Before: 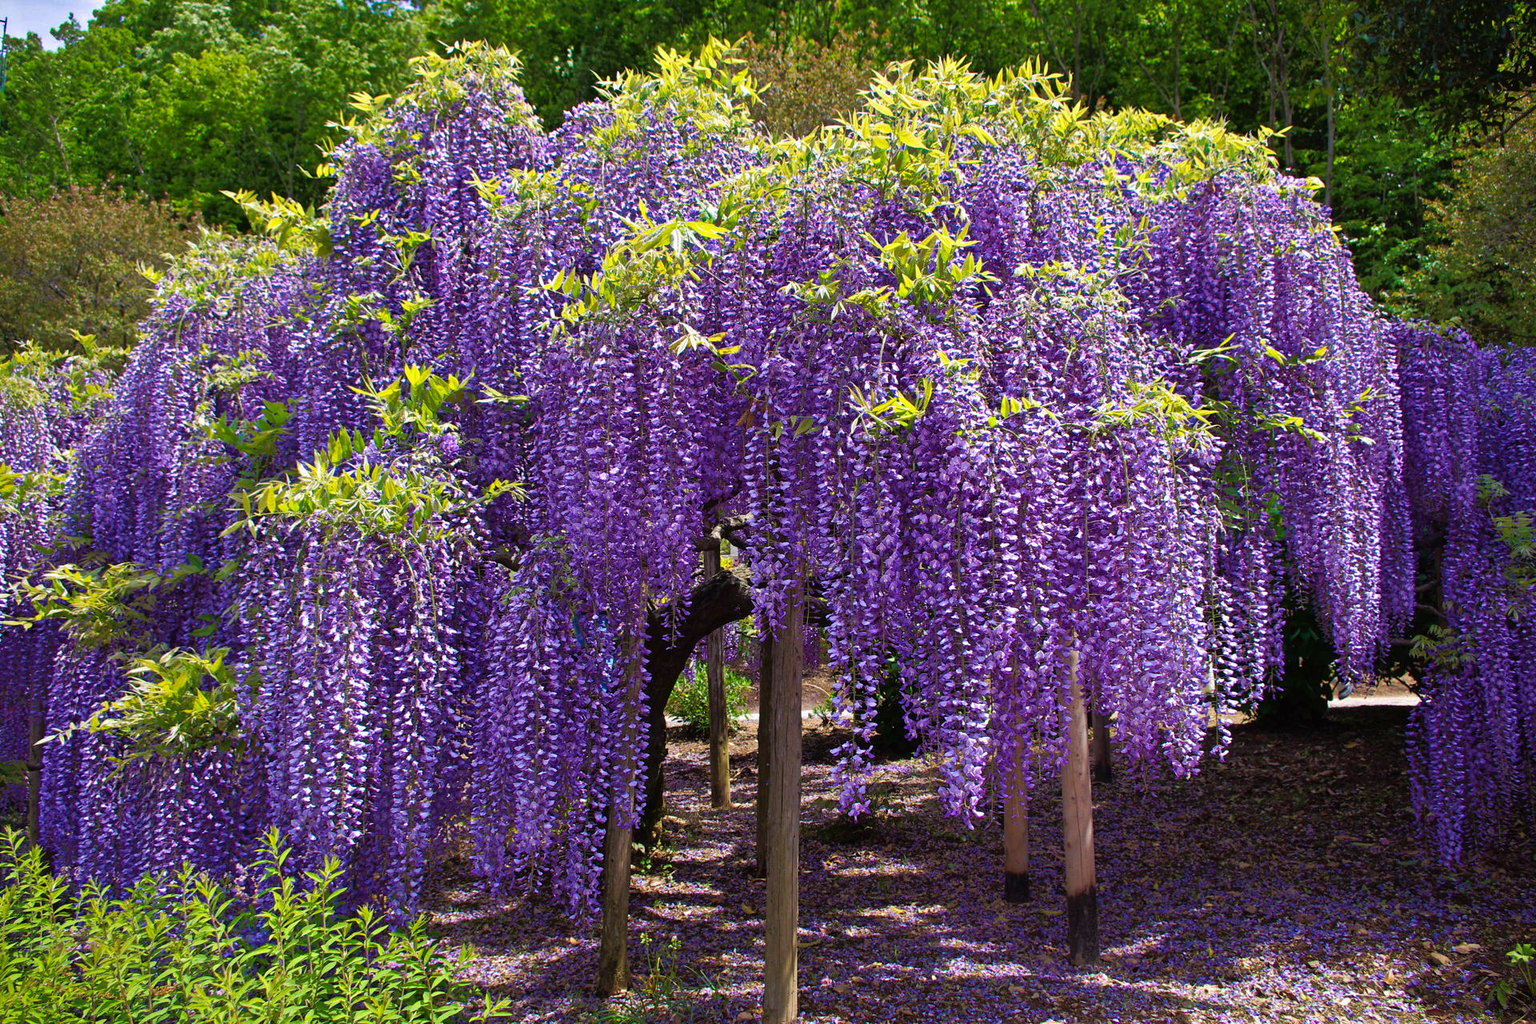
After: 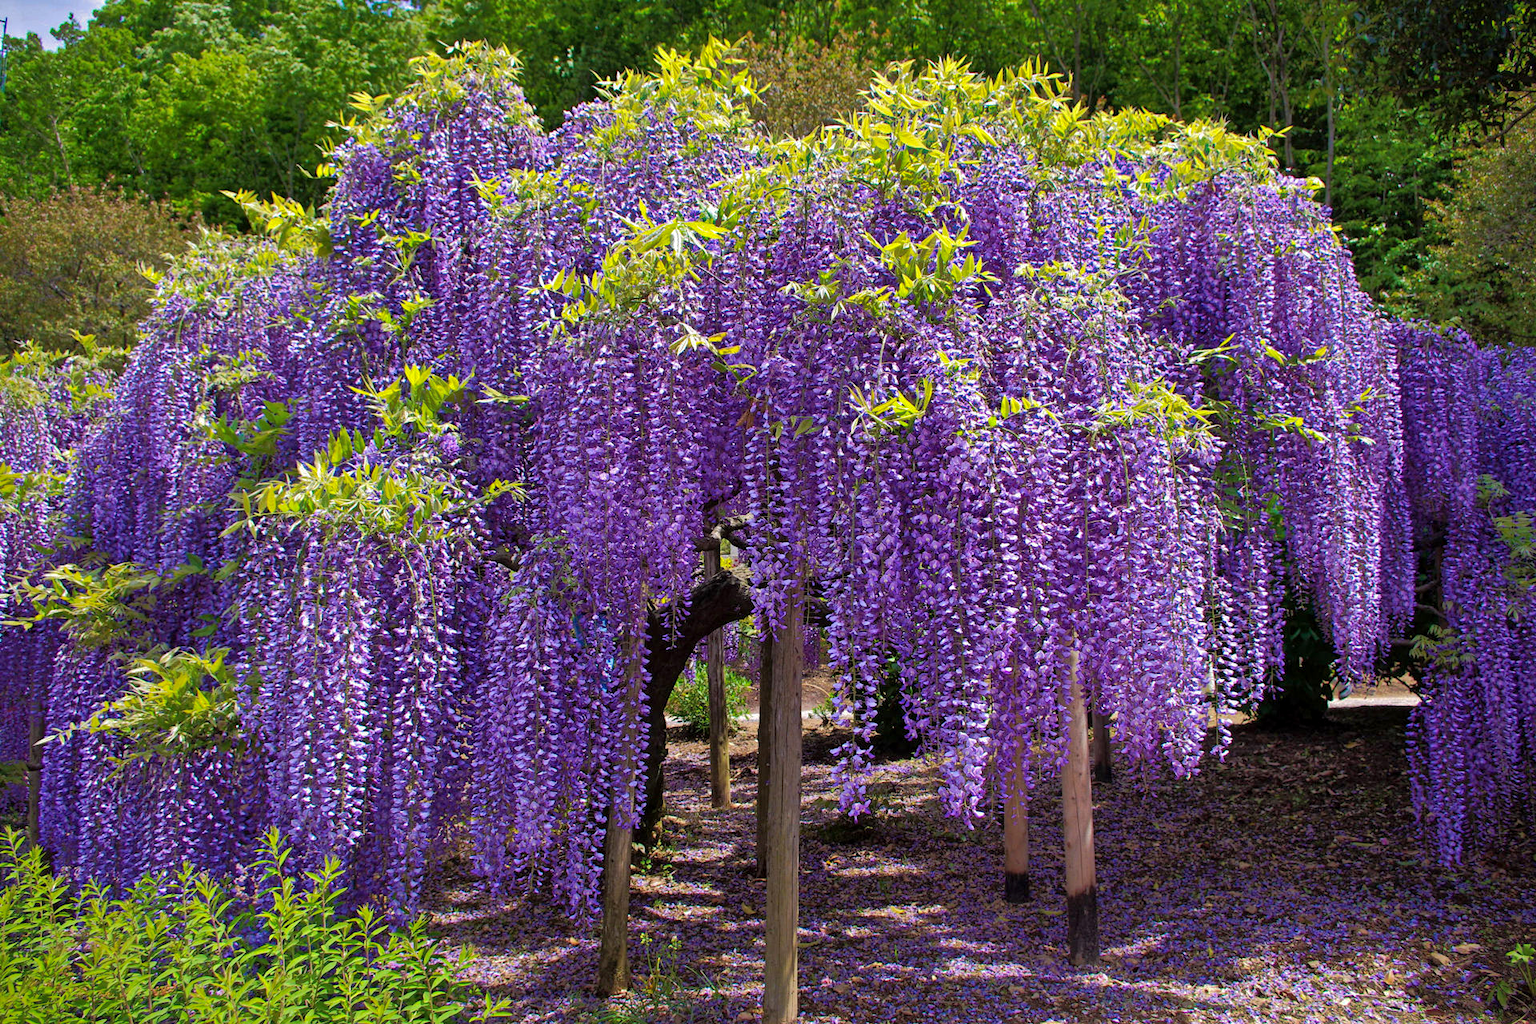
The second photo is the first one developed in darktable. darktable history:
shadows and highlights: shadows 39.96, highlights -59.82
local contrast: highlights 104%, shadows 101%, detail 120%, midtone range 0.2
